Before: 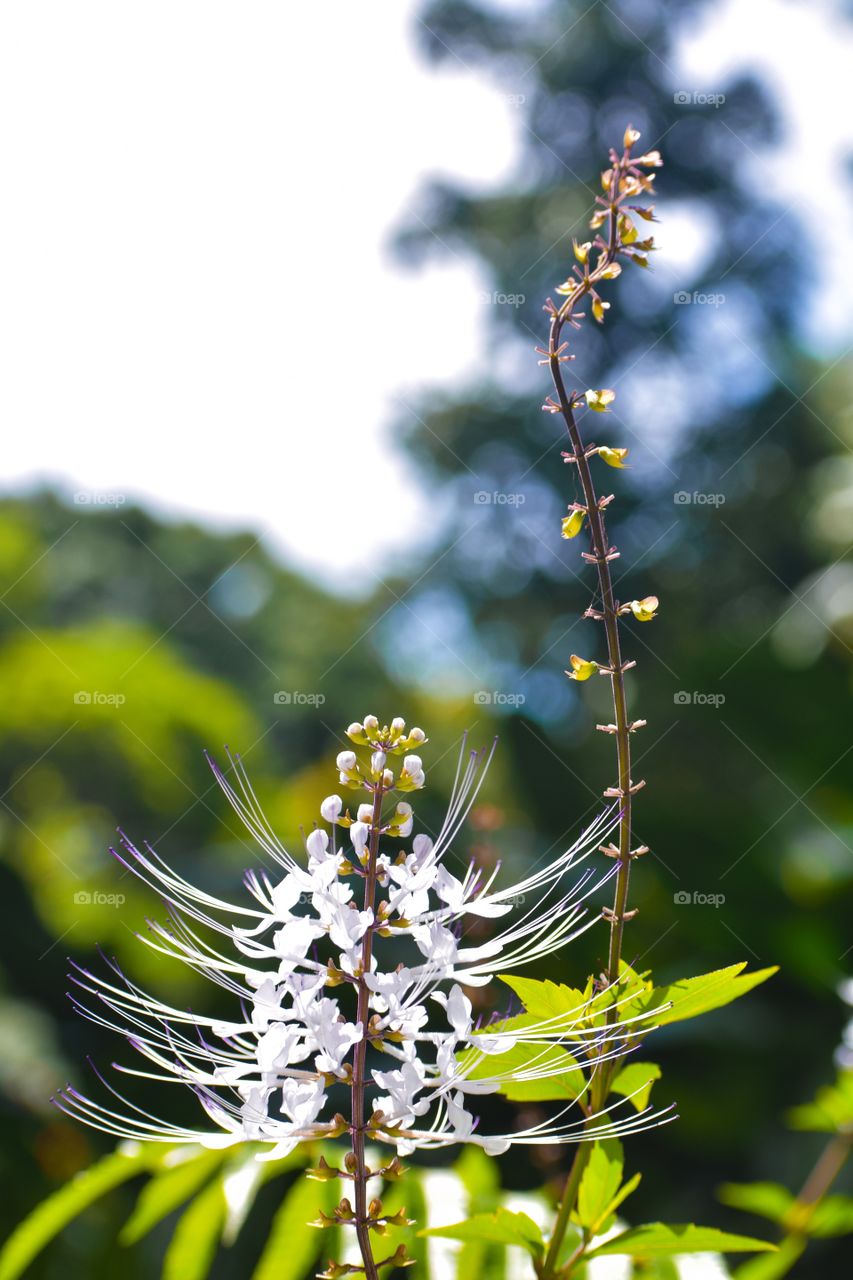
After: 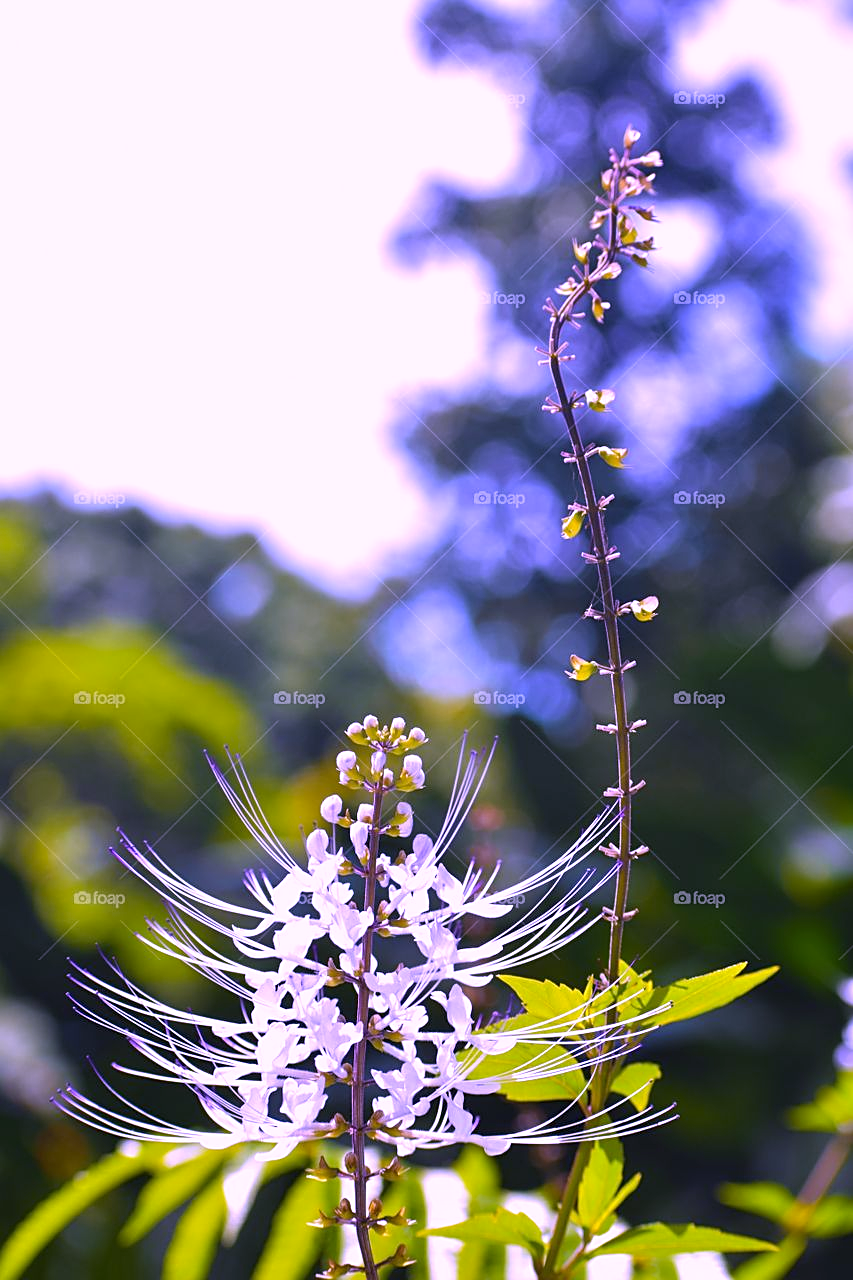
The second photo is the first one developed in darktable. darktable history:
color correction: highlights a* 12.23, highlights b* 5.41
sharpen: on, module defaults
white balance: red 0.98, blue 1.61
